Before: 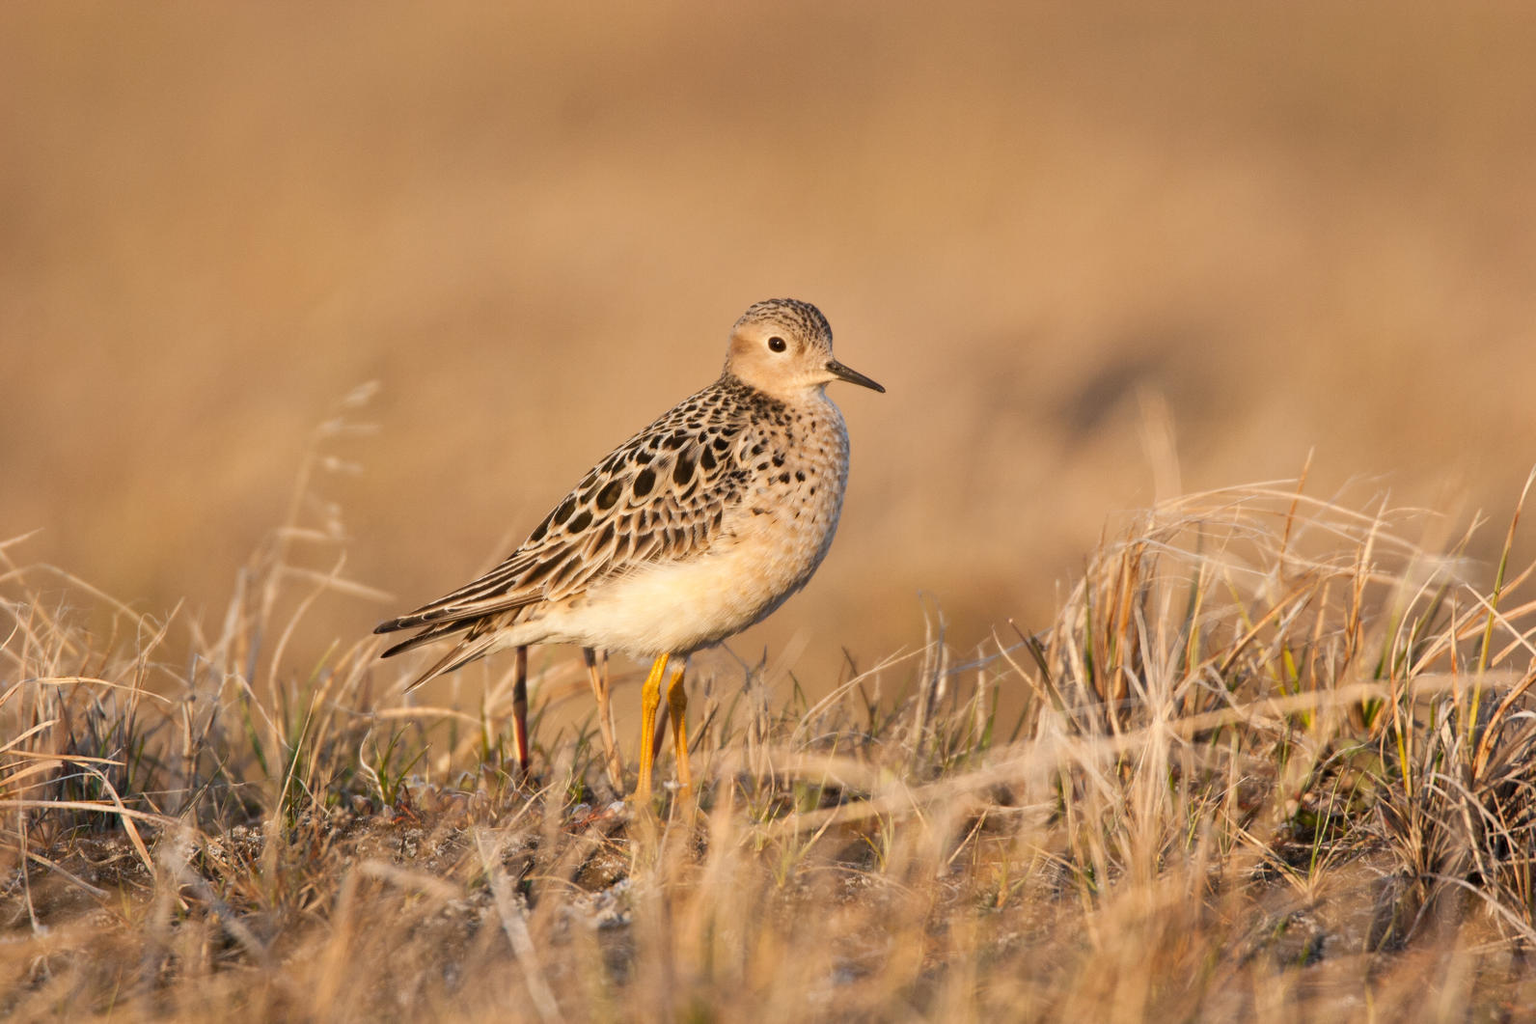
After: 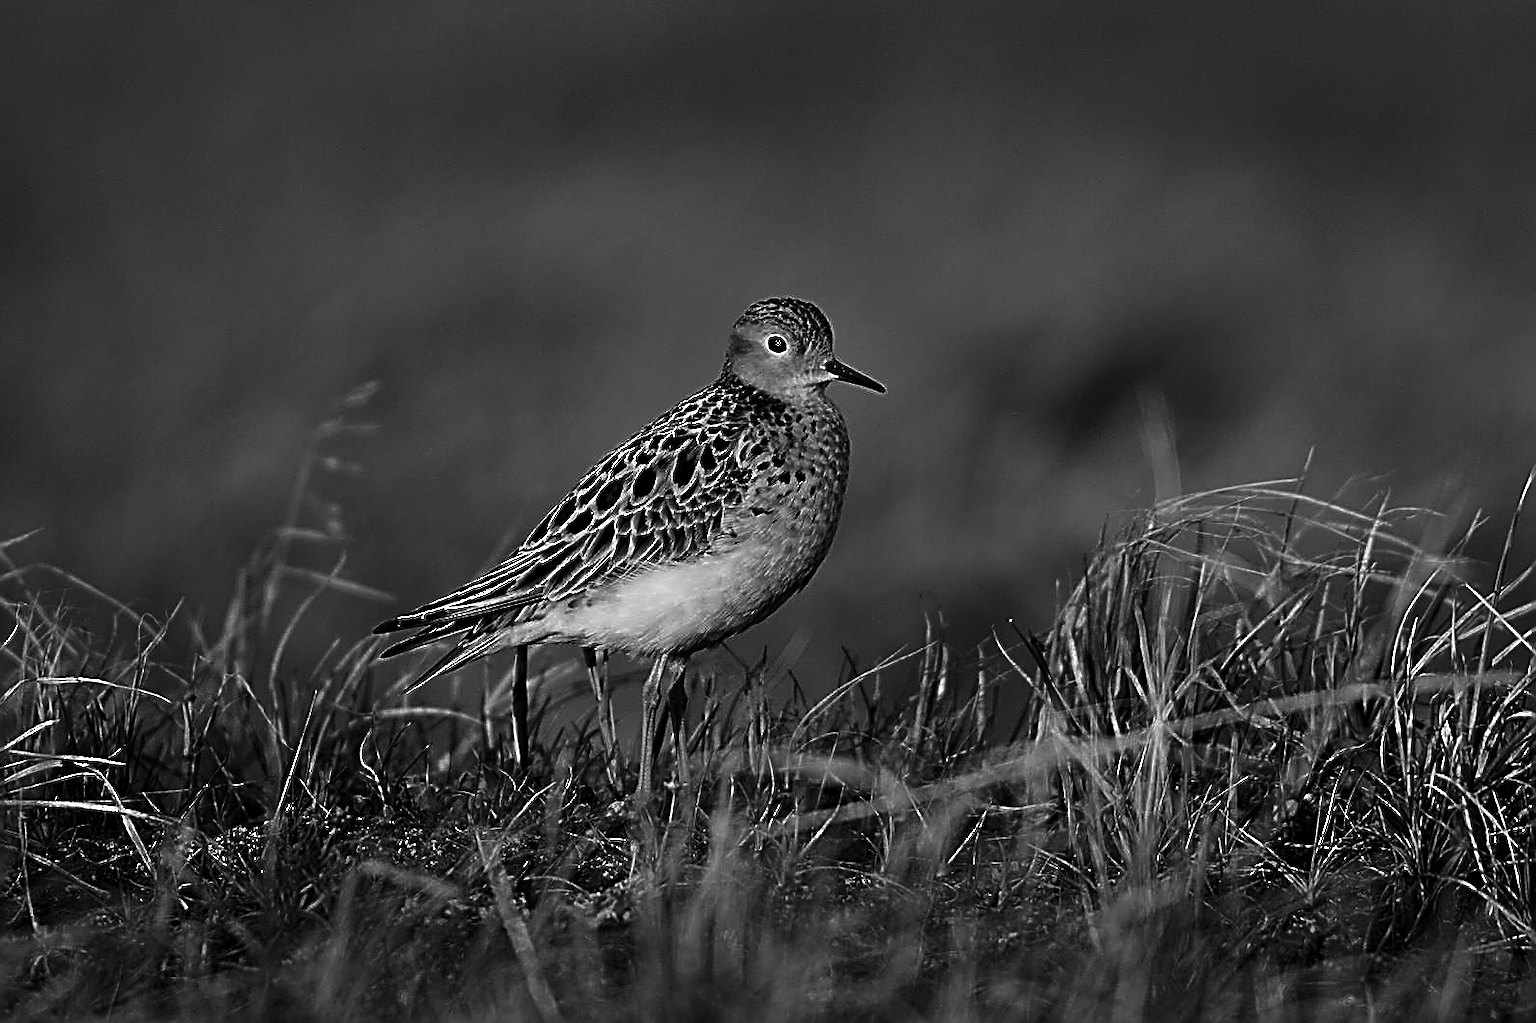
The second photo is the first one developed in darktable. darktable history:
contrast brightness saturation: contrast 0.023, brightness -0.985, saturation -0.989
sharpen: amount 1.985
